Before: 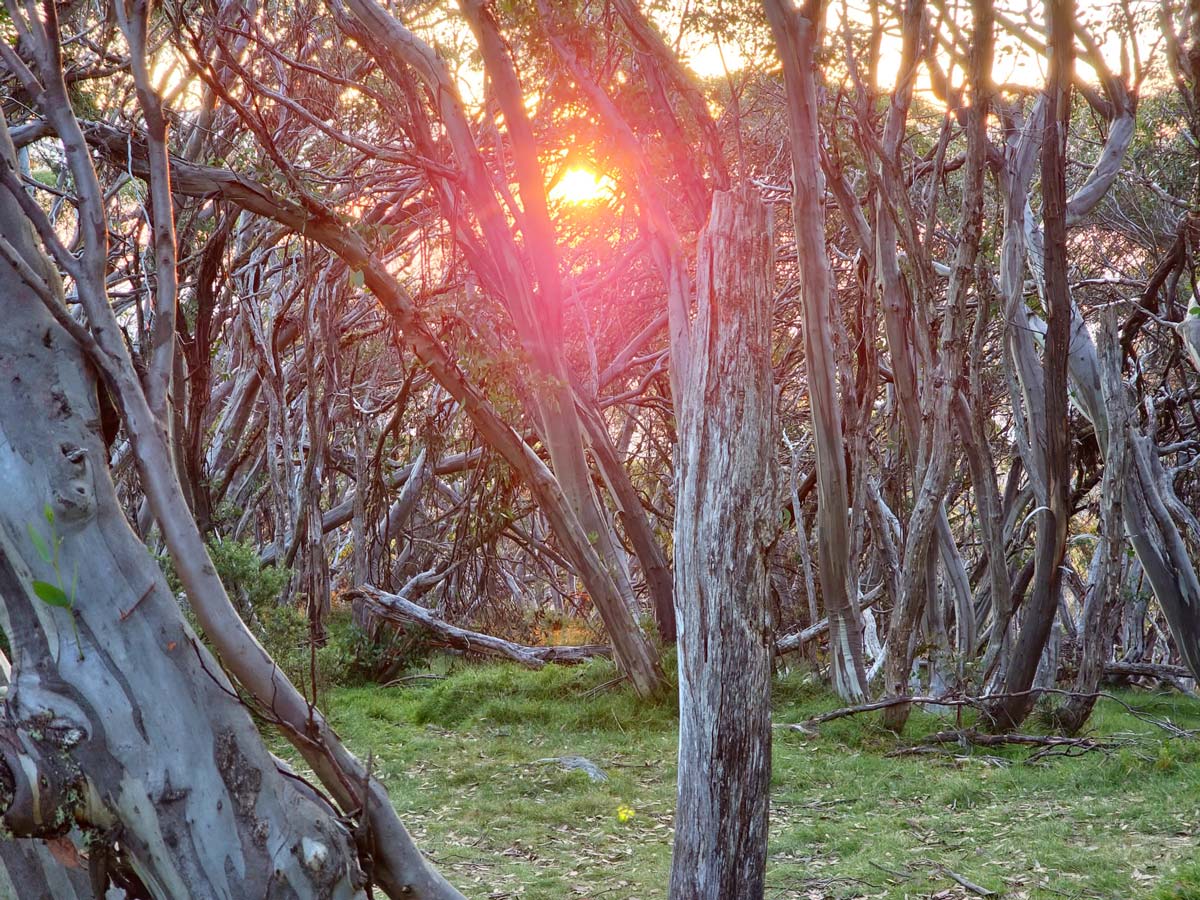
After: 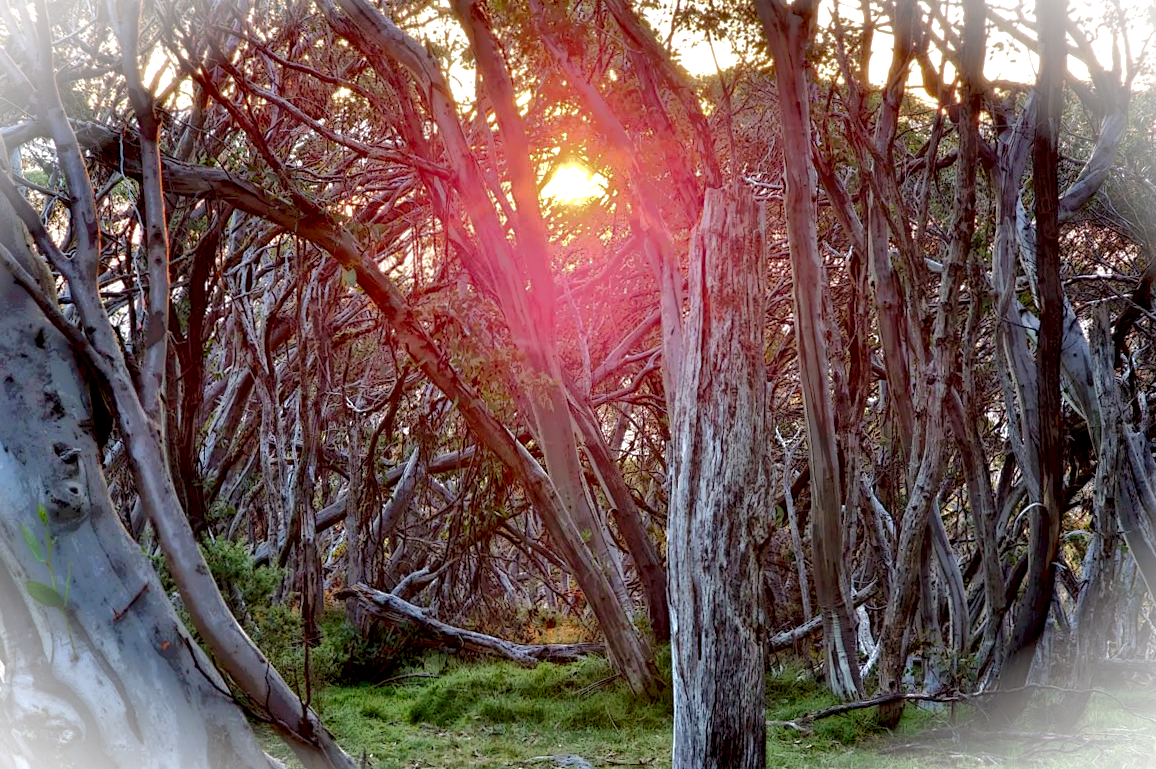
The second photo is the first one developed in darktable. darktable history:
vignetting: fall-off start 101%, brightness 0.989, saturation -0.495, width/height ratio 1.31
crop and rotate: angle 0.213°, left 0.372%, right 2.743%, bottom 14.064%
color balance rgb: perceptual saturation grading › global saturation 0.619%, perceptual saturation grading › highlights -15.853%, perceptual saturation grading › shadows 24.398%
exposure: exposure 0.485 EV, compensate highlight preservation false
local contrast: highlights 4%, shadows 228%, detail 164%, midtone range 0.002
